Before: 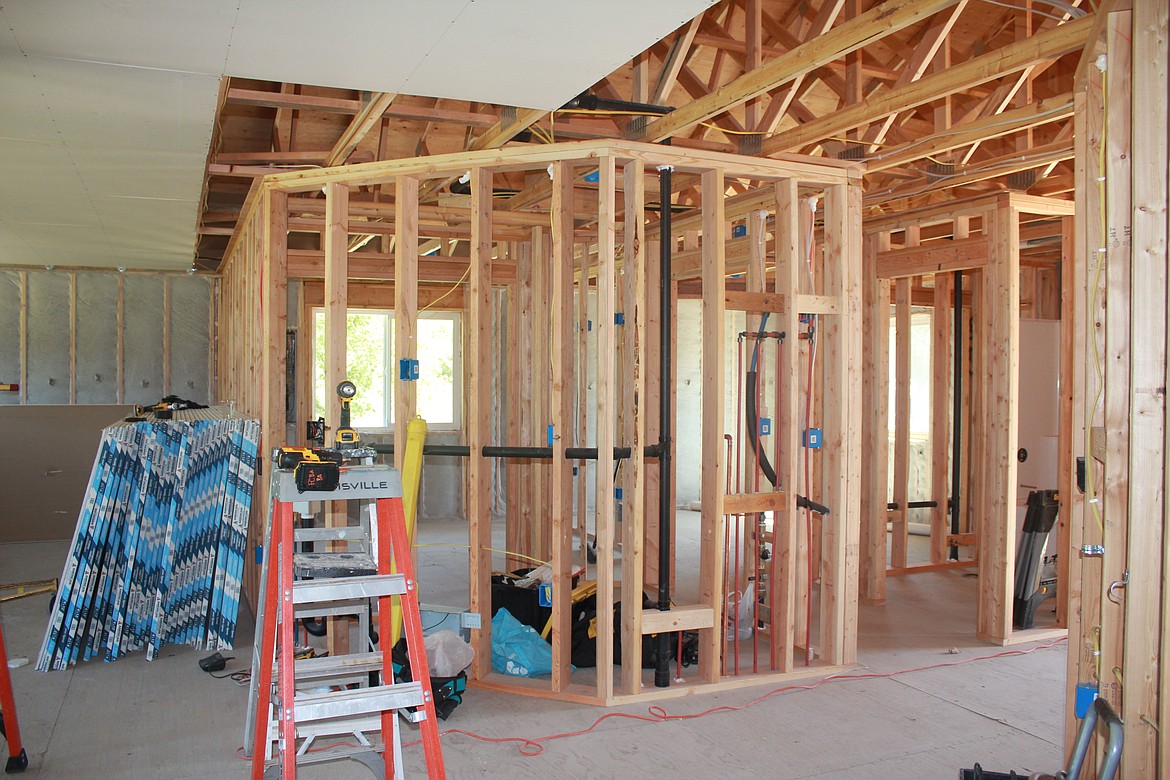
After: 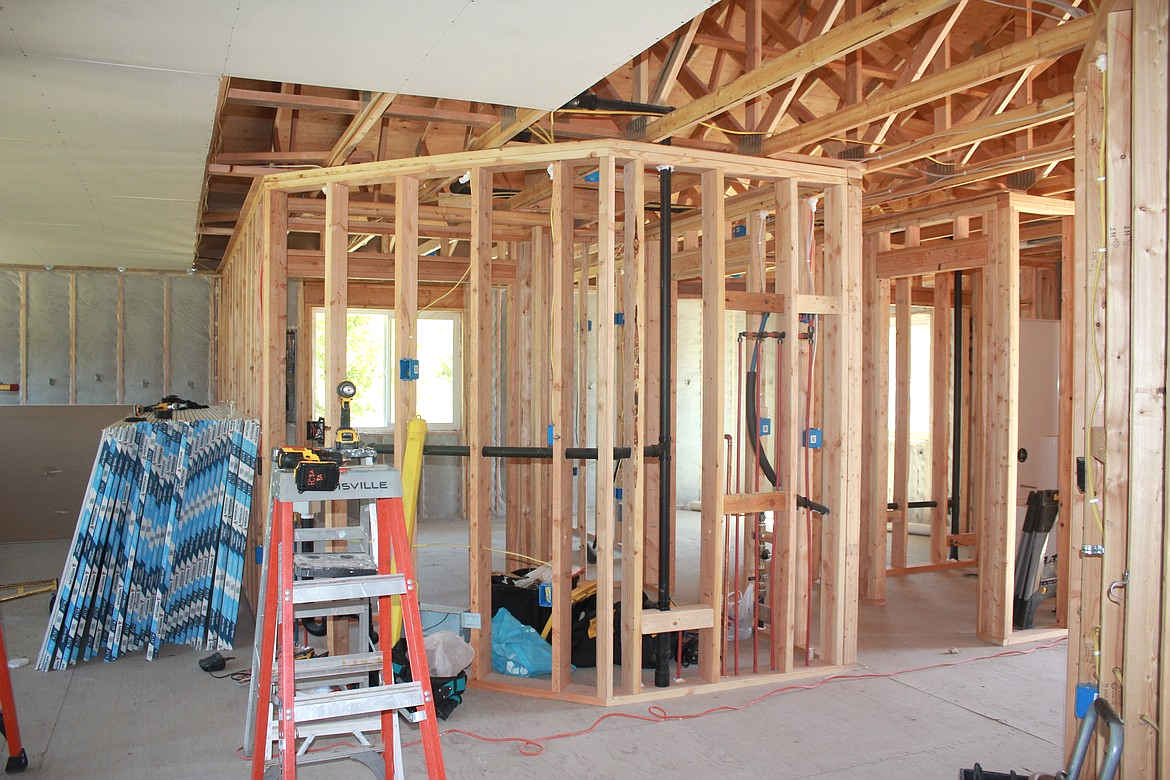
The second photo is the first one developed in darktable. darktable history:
exposure: black level correction 0, exposure 0.2 EV, compensate exposure bias true, compensate highlight preservation false
contrast brightness saturation: saturation -0.05
